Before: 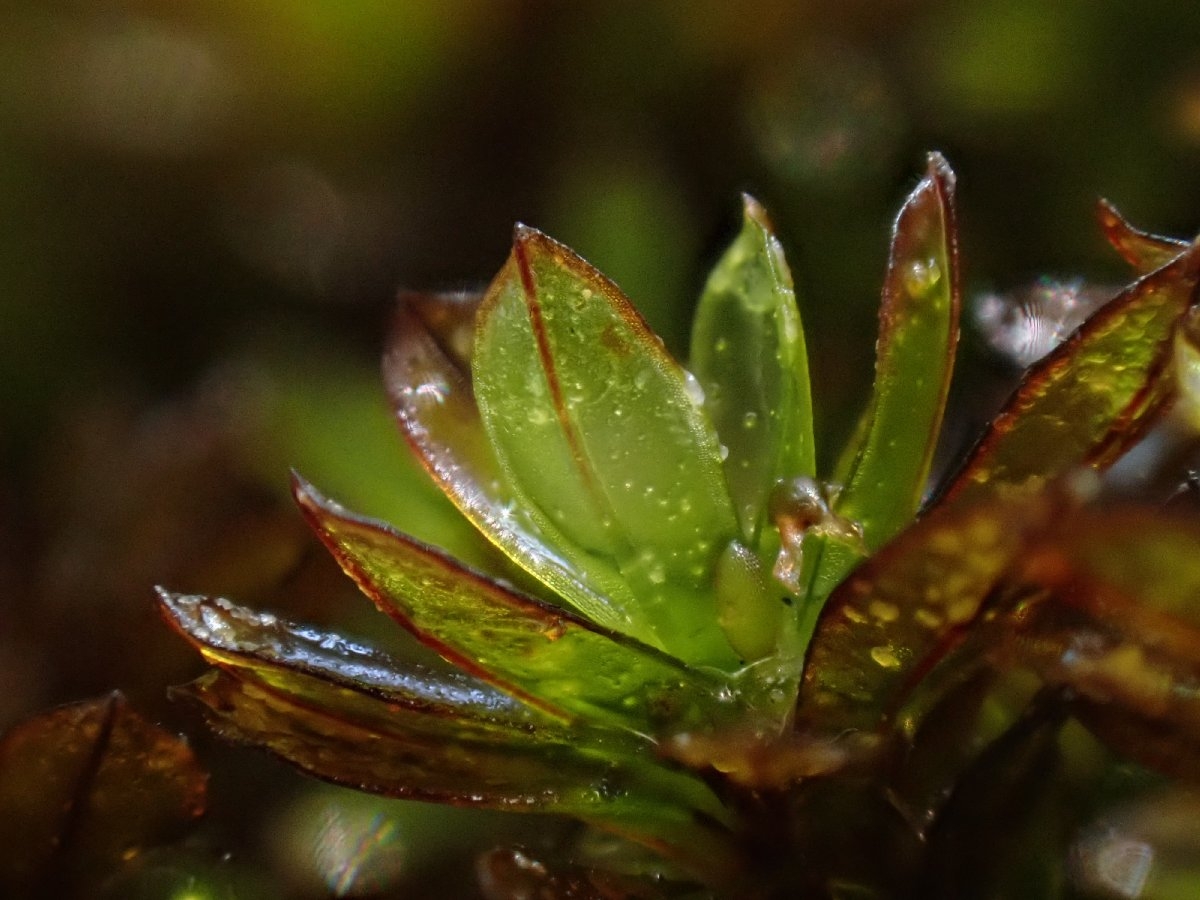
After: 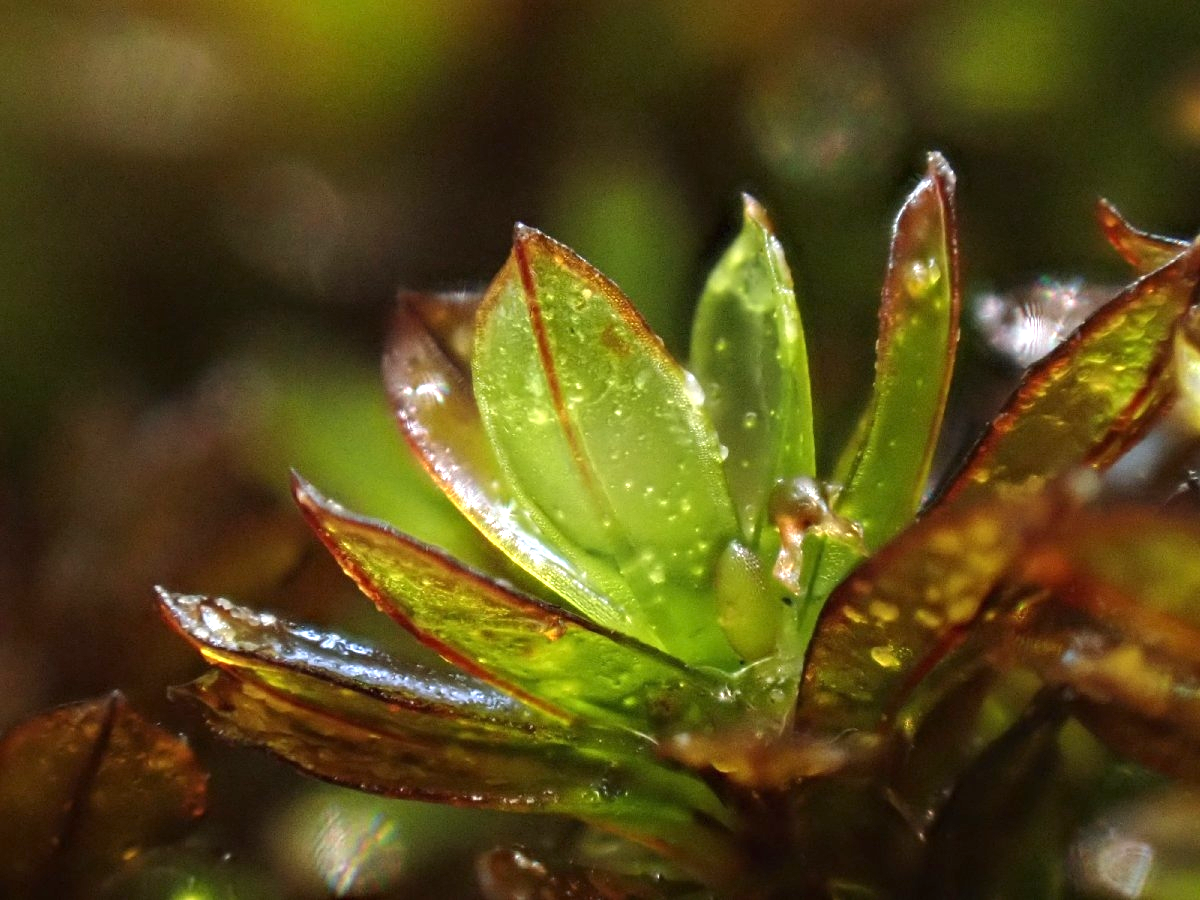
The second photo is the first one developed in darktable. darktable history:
exposure: exposure 0.912 EV, compensate exposure bias true, compensate highlight preservation false
